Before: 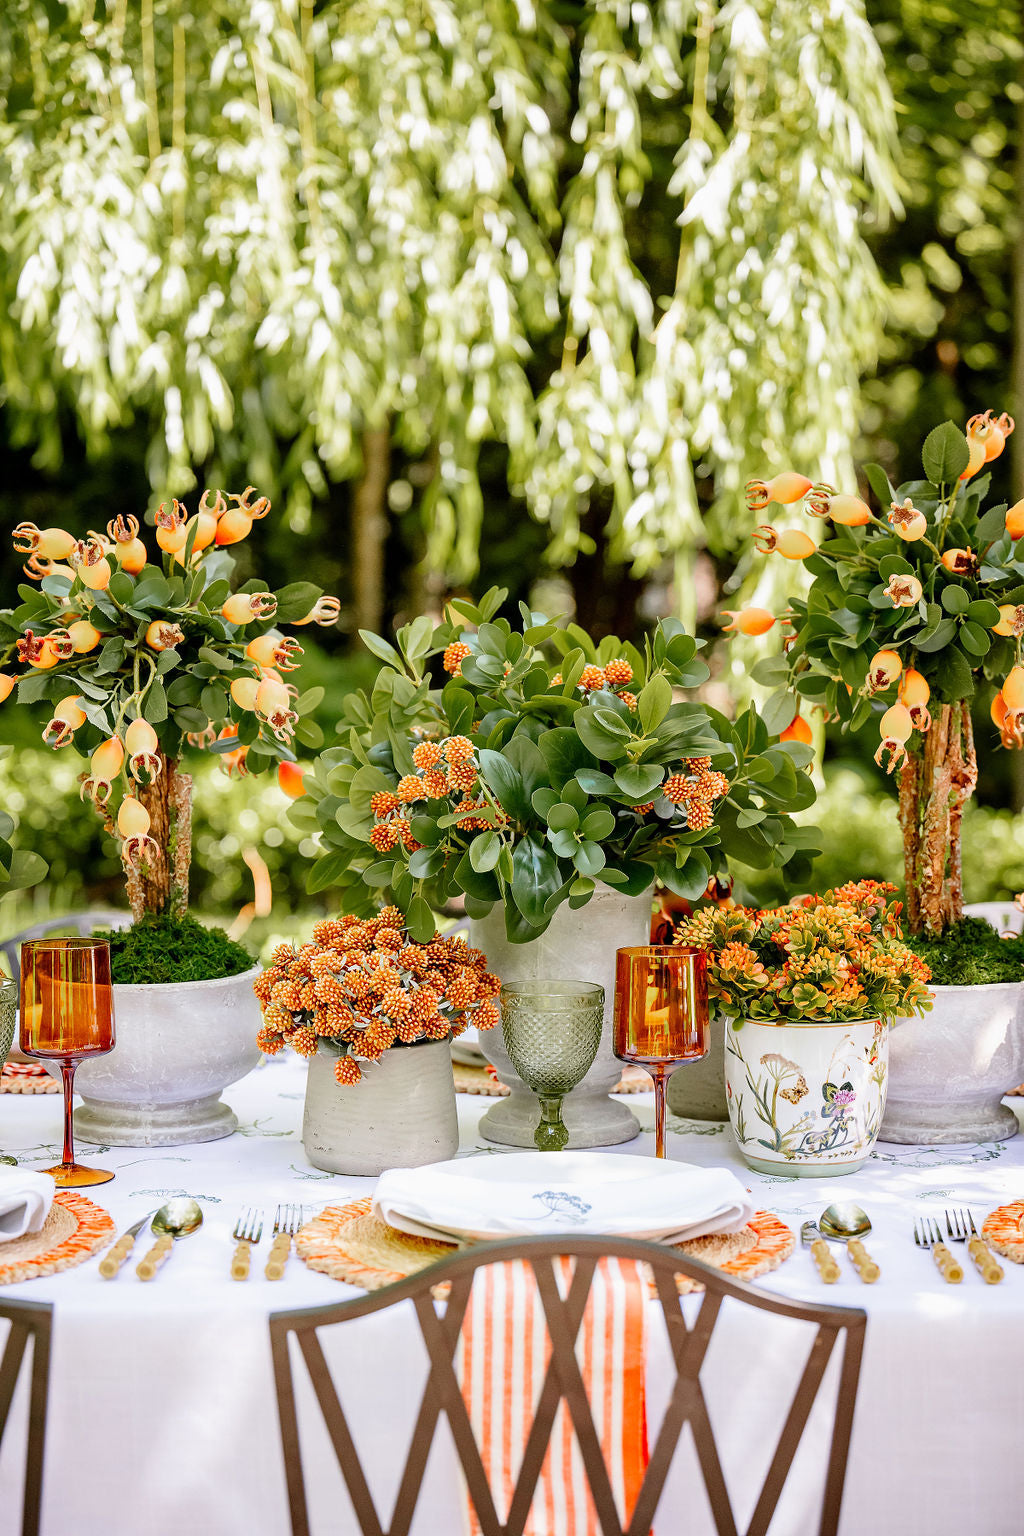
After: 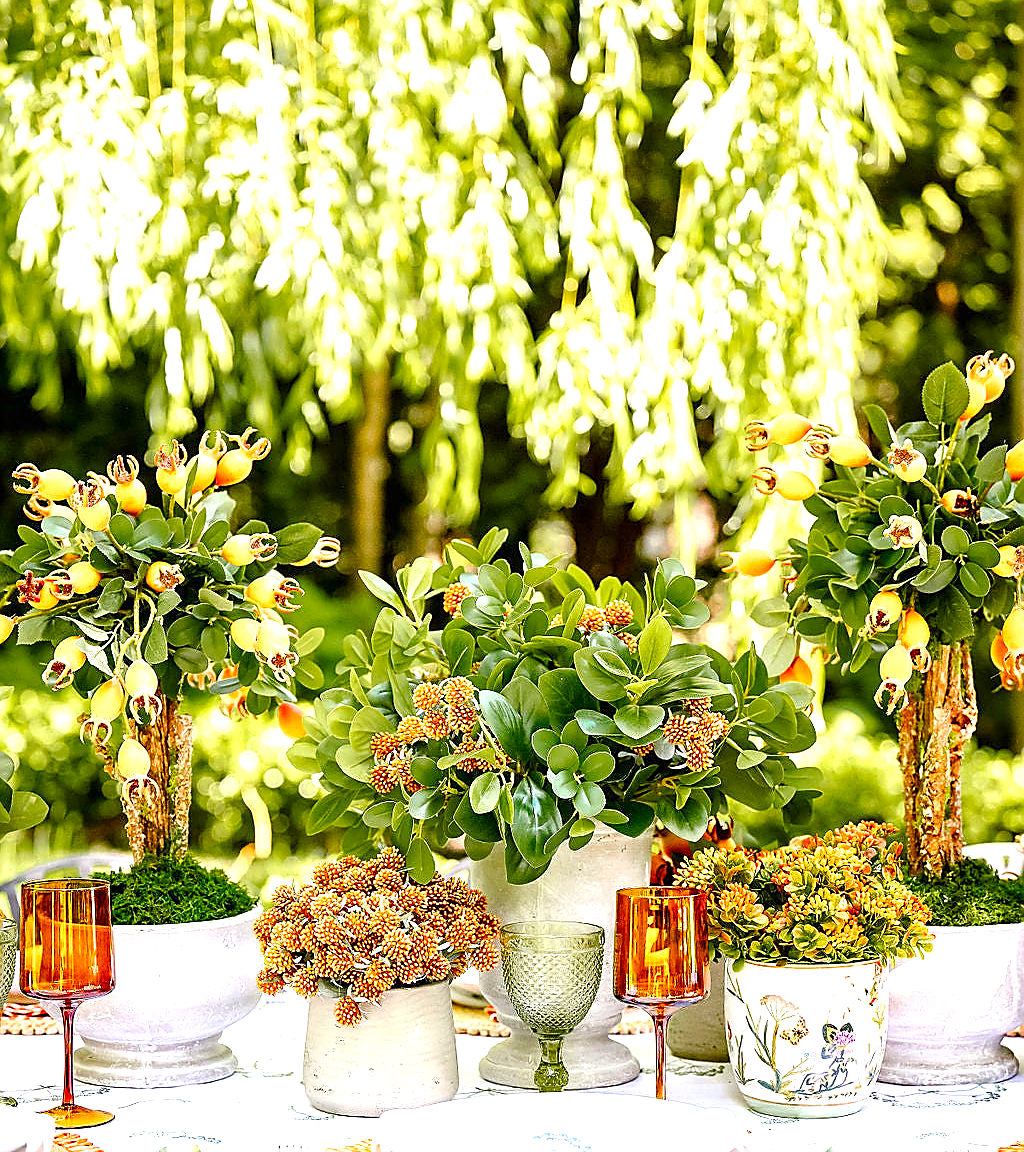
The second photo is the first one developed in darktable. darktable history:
crop: top 3.857%, bottom 21.132%
sharpen: radius 1.4, amount 1.25, threshold 0.7
exposure: black level correction 0, exposure 0.9 EV, compensate exposure bias true, compensate highlight preservation false
color balance rgb: perceptual saturation grading › global saturation 35%, perceptual saturation grading › highlights -25%, perceptual saturation grading › shadows 25%, global vibrance 10%
